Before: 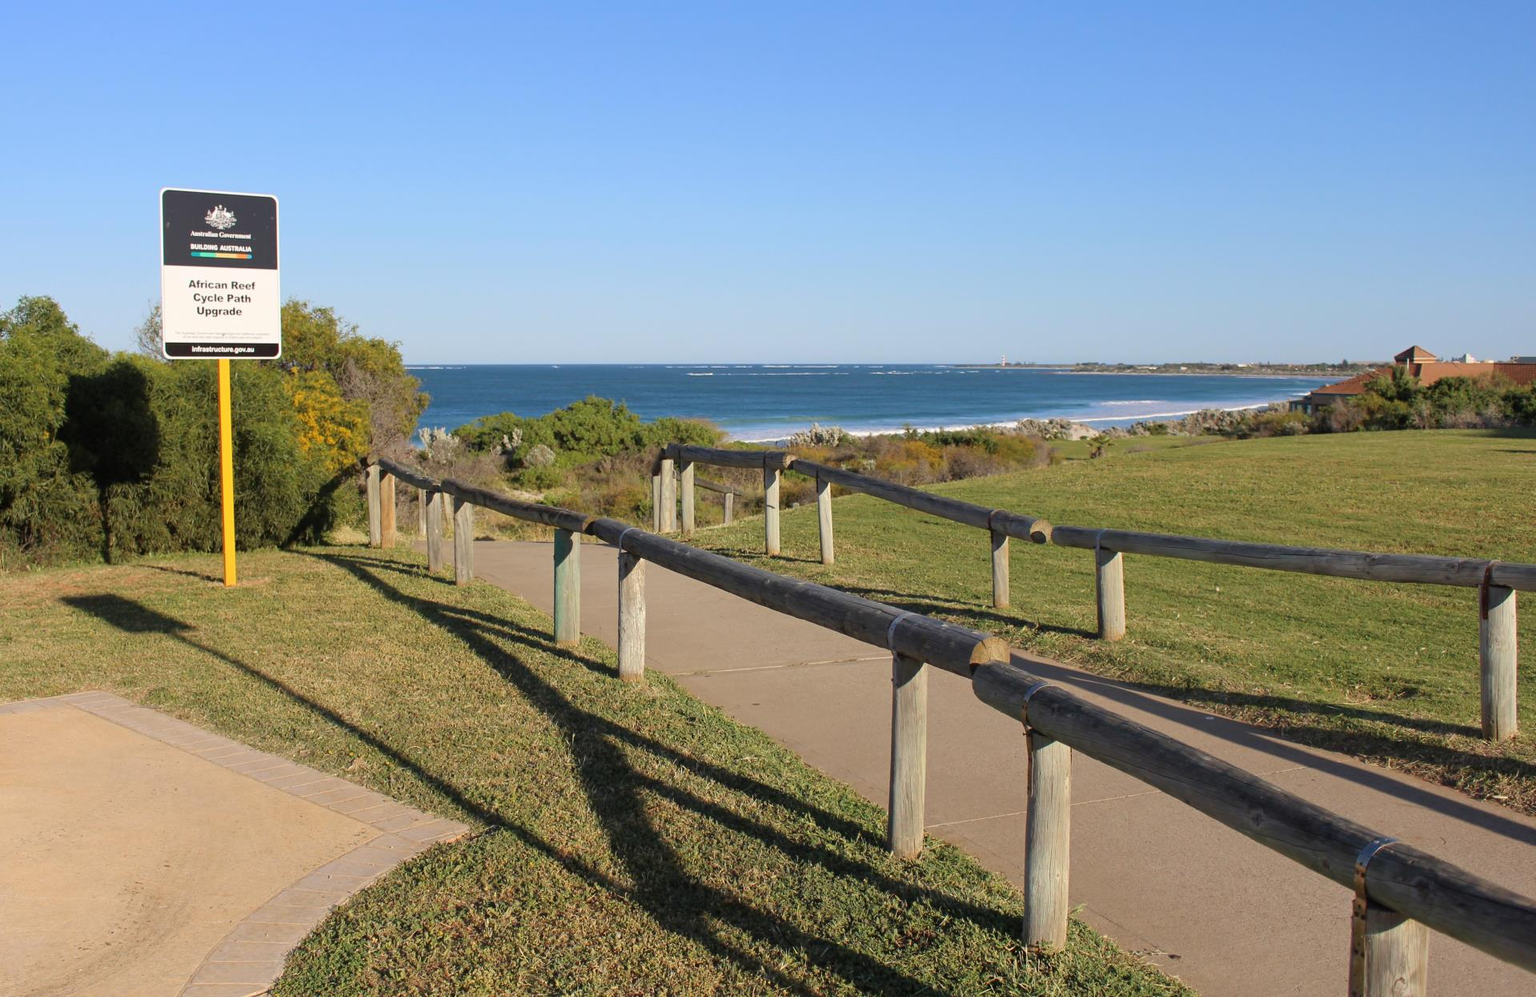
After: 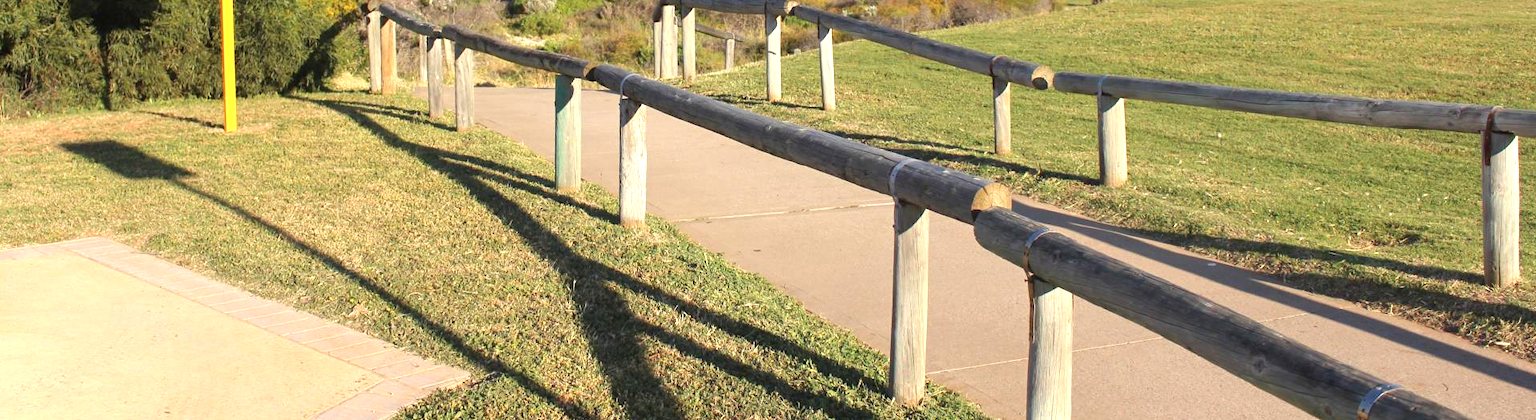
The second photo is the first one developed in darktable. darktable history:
exposure: exposure 1 EV, compensate highlight preservation false
crop: top 45.551%, bottom 12.262%
